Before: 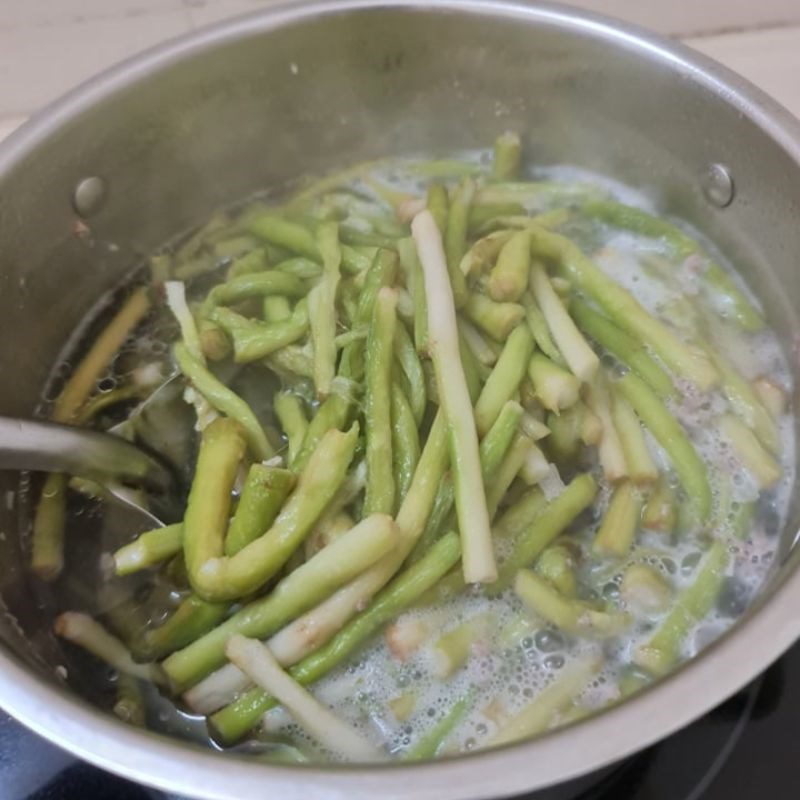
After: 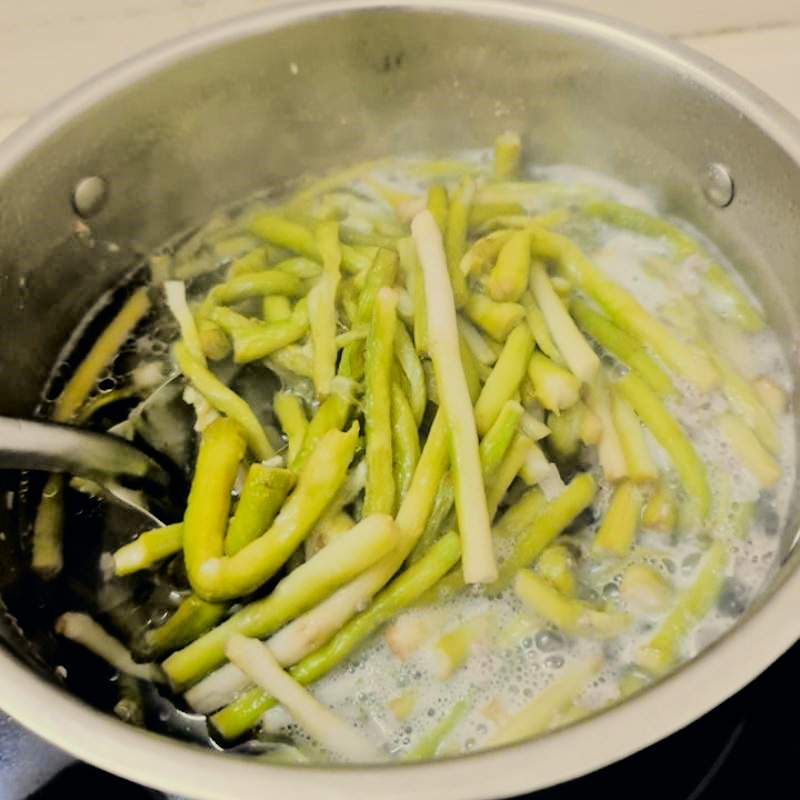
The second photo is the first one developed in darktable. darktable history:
tone curve: curves: ch0 [(0, 0) (0.11, 0.061) (0.256, 0.259) (0.398, 0.494) (0.498, 0.611) (0.65, 0.757) (0.835, 0.883) (1, 0.961)]; ch1 [(0, 0) (0.346, 0.307) (0.408, 0.369) (0.453, 0.457) (0.482, 0.479) (0.502, 0.498) (0.521, 0.51) (0.553, 0.554) (0.618, 0.65) (0.693, 0.727) (1, 1)]; ch2 [(0, 0) (0.366, 0.337) (0.434, 0.46) (0.485, 0.494) (0.5, 0.494) (0.511, 0.508) (0.537, 0.55) (0.579, 0.599) (0.621, 0.693) (1, 1)], color space Lab, independent channels, preserve colors none
color correction: highlights a* 1.43, highlights b* 17.07
filmic rgb: black relative exposure -4.41 EV, white relative exposure 5.03 EV, threshold 5.96 EV, hardness 2.22, latitude 40.09%, contrast 1.155, highlights saturation mix 10.79%, shadows ↔ highlights balance 1.03%, enable highlight reconstruction true
